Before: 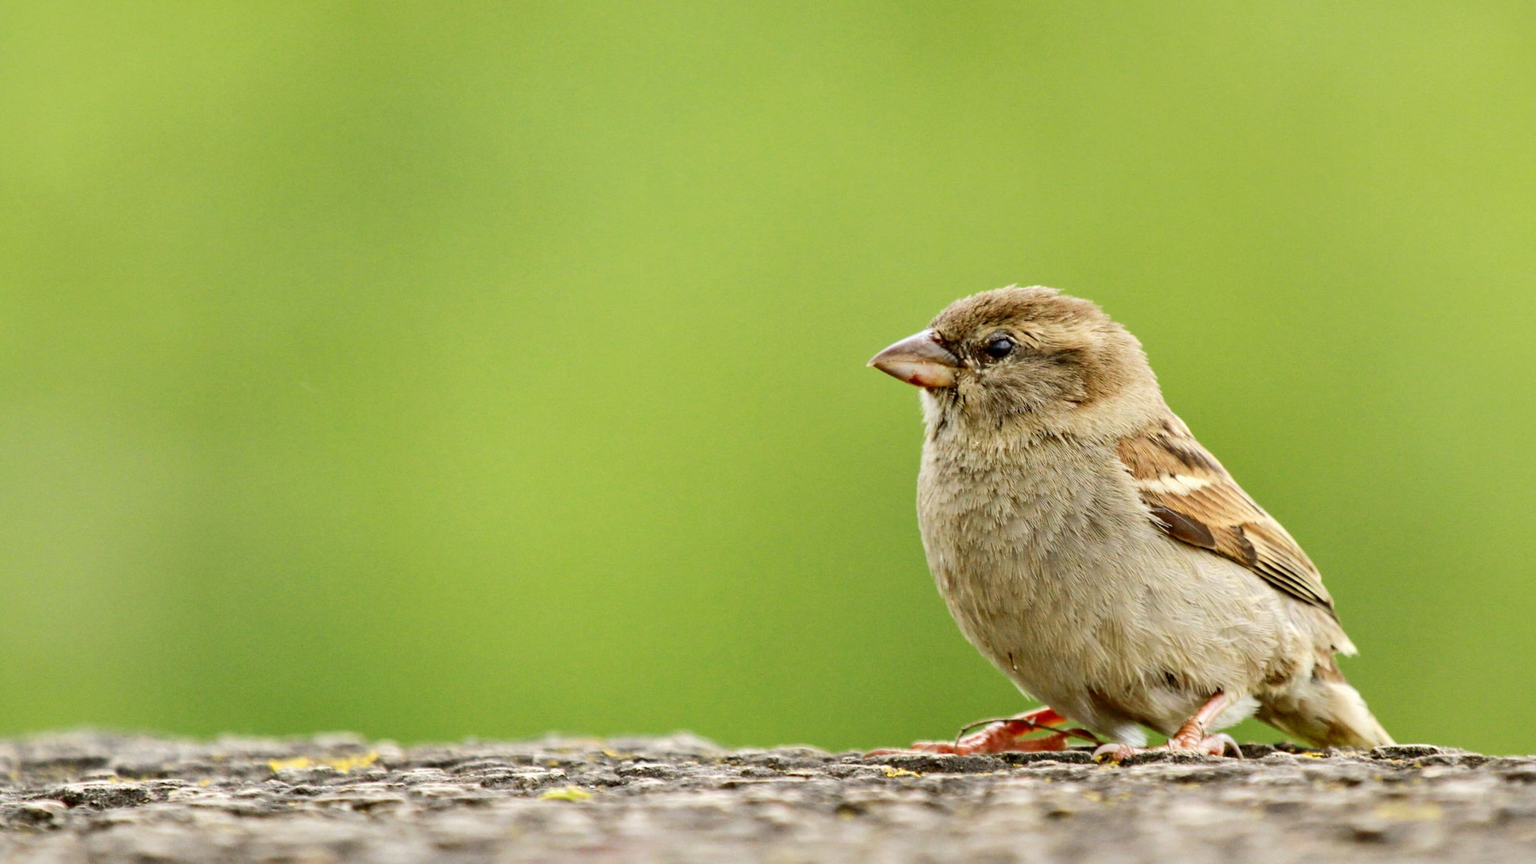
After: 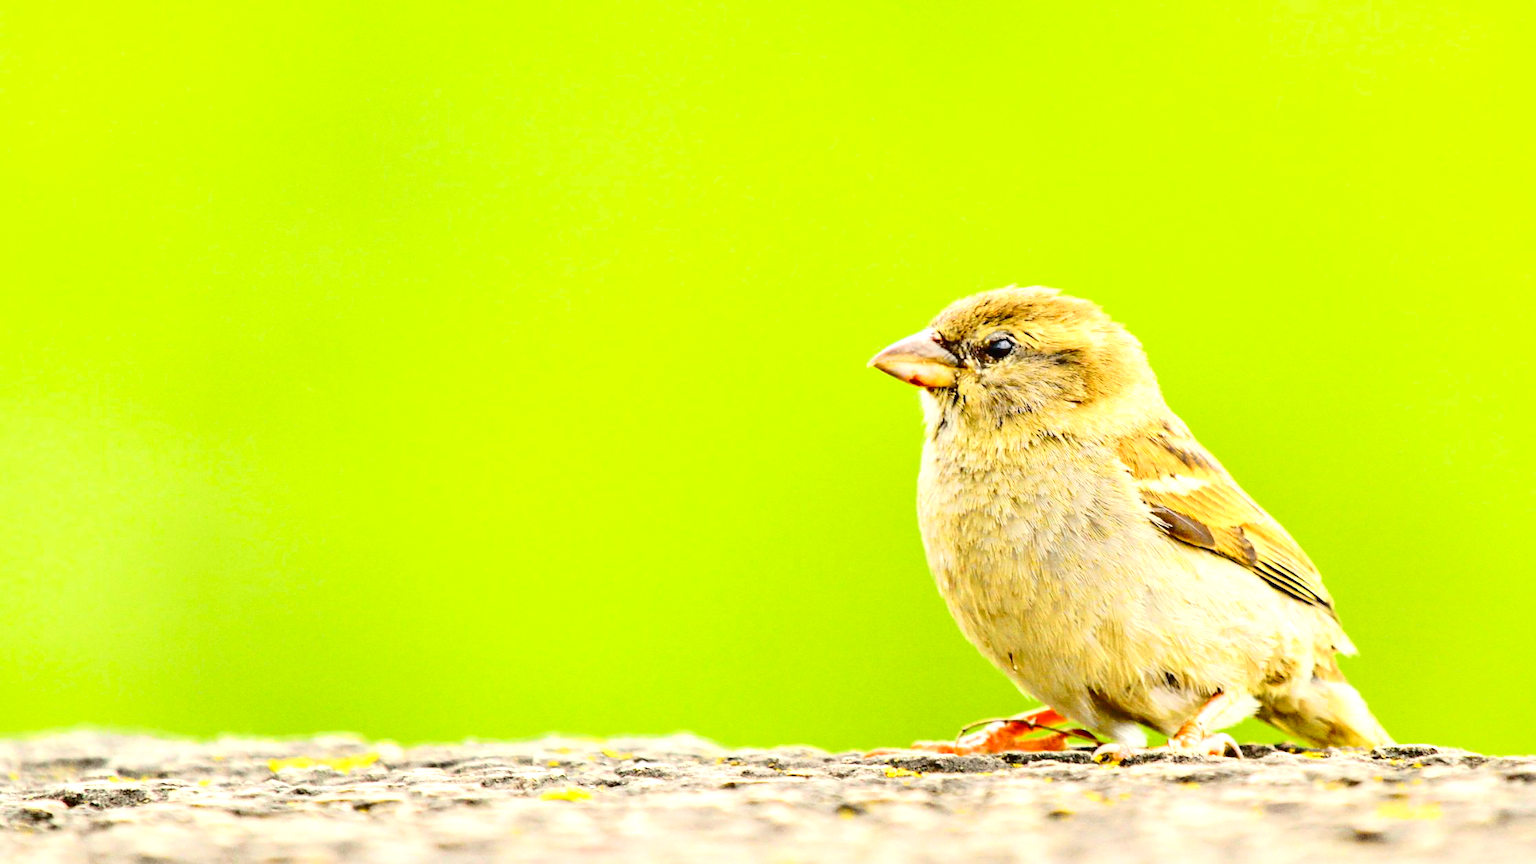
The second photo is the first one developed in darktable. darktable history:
exposure: black level correction 0, exposure 1.2 EV, compensate highlight preservation false
tone curve: curves: ch0 [(0, 0.011) (0.104, 0.085) (0.236, 0.234) (0.398, 0.507) (0.498, 0.621) (0.65, 0.757) (0.835, 0.883) (1, 0.961)]; ch1 [(0, 0) (0.353, 0.344) (0.43, 0.401) (0.479, 0.476) (0.502, 0.502) (0.54, 0.542) (0.602, 0.613) (0.638, 0.668) (0.693, 0.727) (1, 1)]; ch2 [(0, 0) (0.34, 0.314) (0.434, 0.43) (0.5, 0.506) (0.521, 0.54) (0.54, 0.56) (0.595, 0.613) (0.644, 0.729) (1, 1)], color space Lab, independent channels, preserve colors none
